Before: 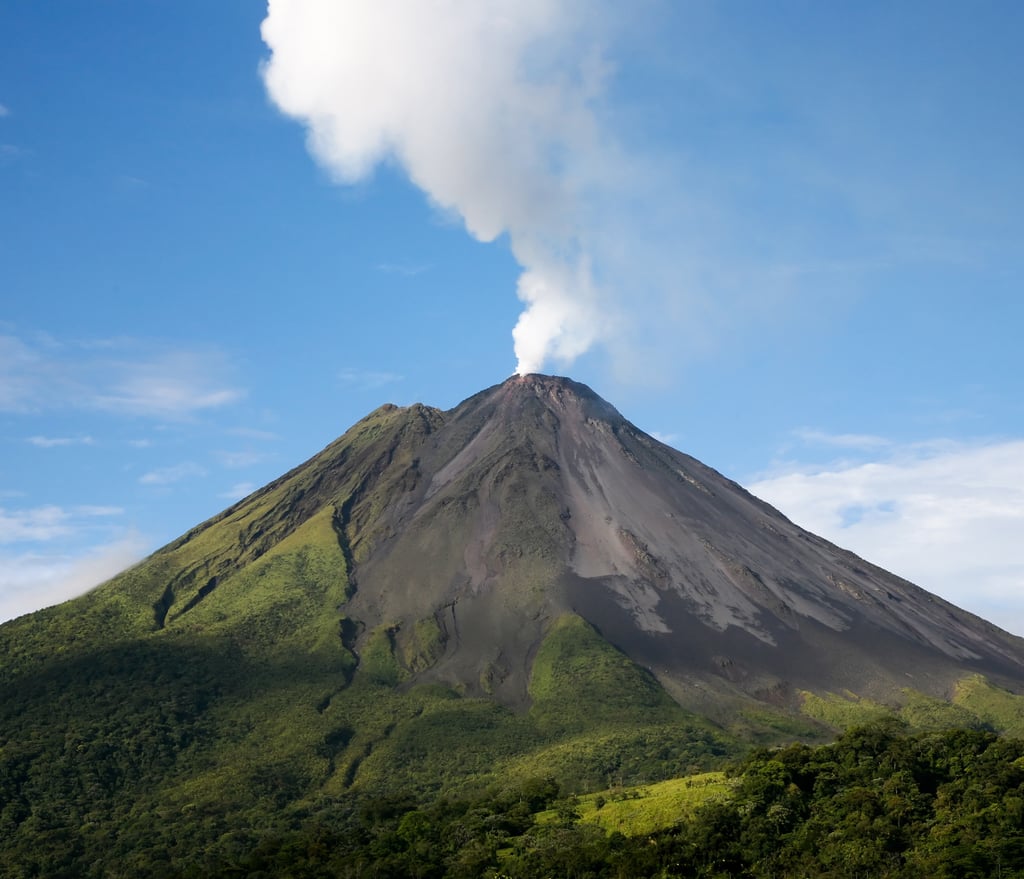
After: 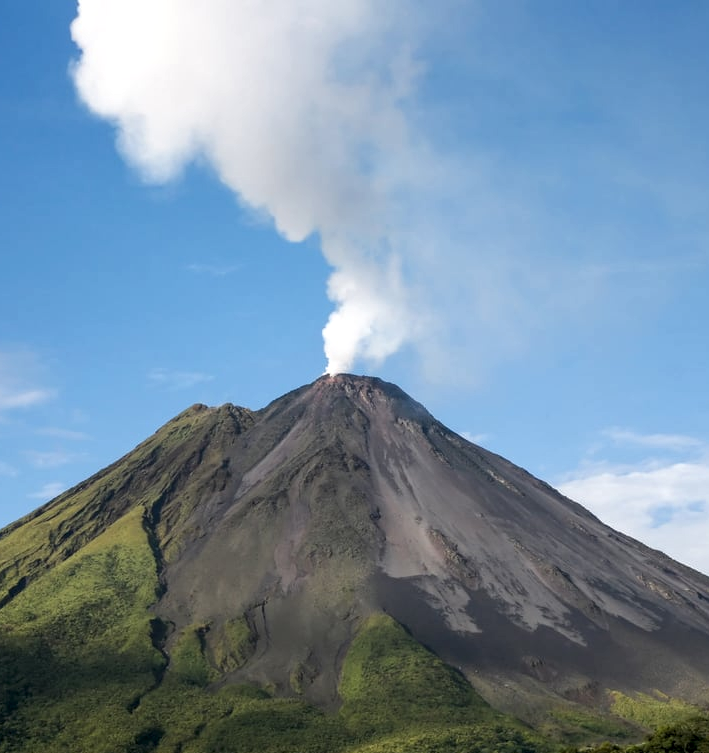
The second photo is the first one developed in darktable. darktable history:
crop: left 18.614%, right 12.131%, bottom 14.303%
local contrast: on, module defaults
